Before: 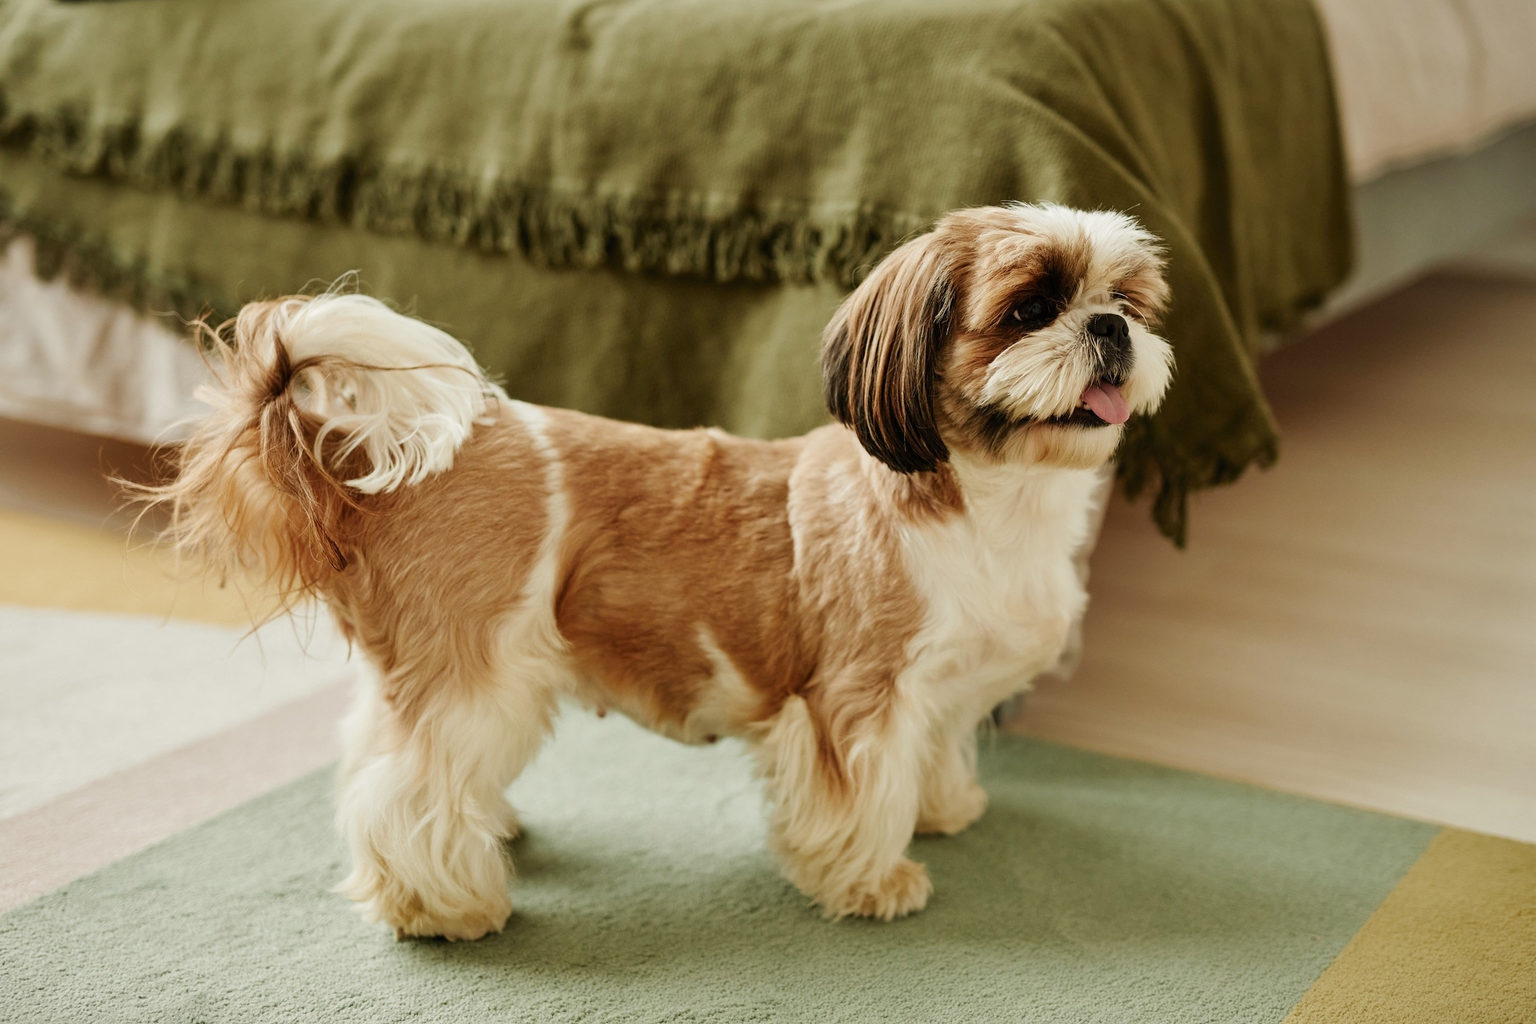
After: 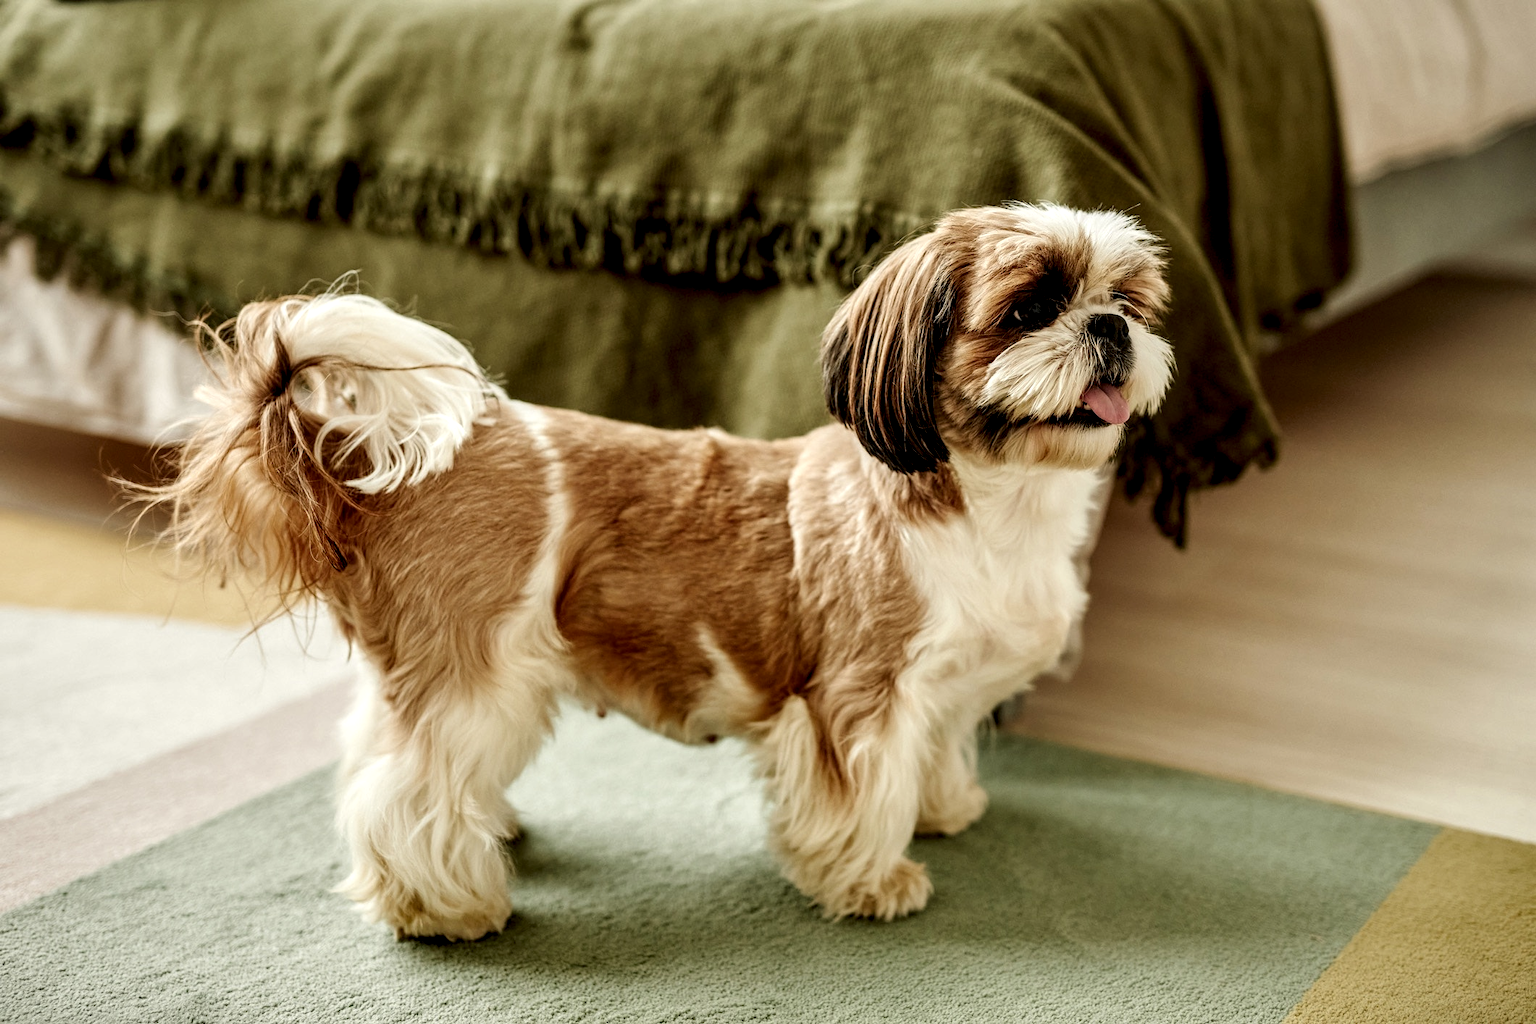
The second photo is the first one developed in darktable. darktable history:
local contrast: highlights 63%, shadows 54%, detail 168%, midtone range 0.517
